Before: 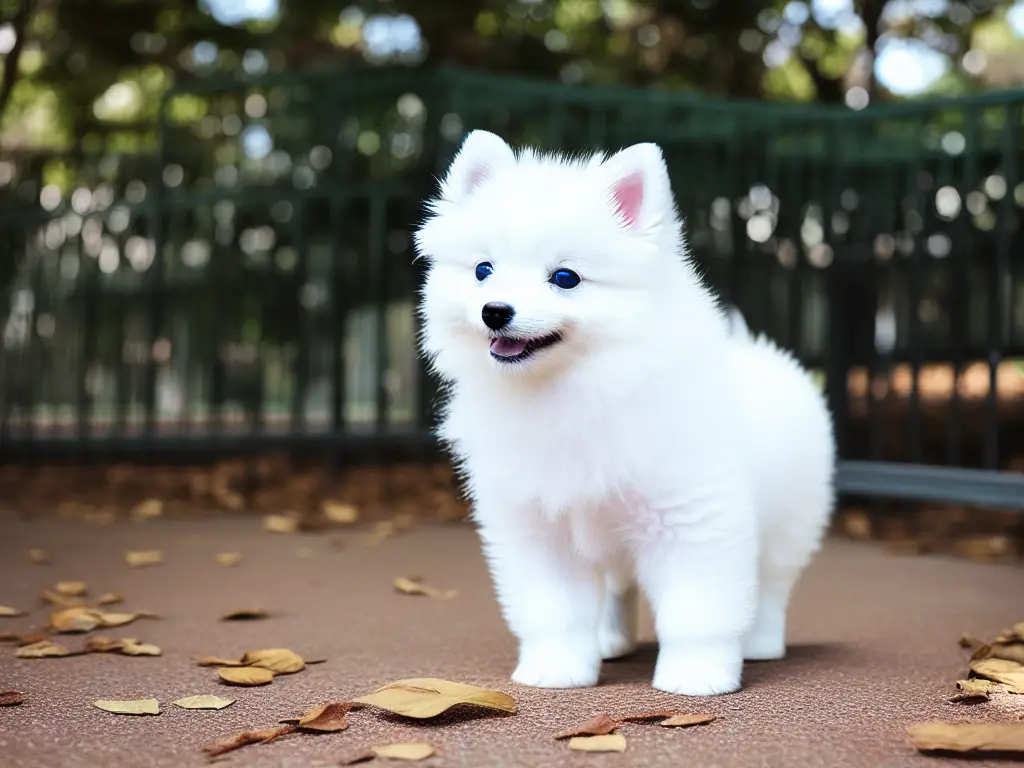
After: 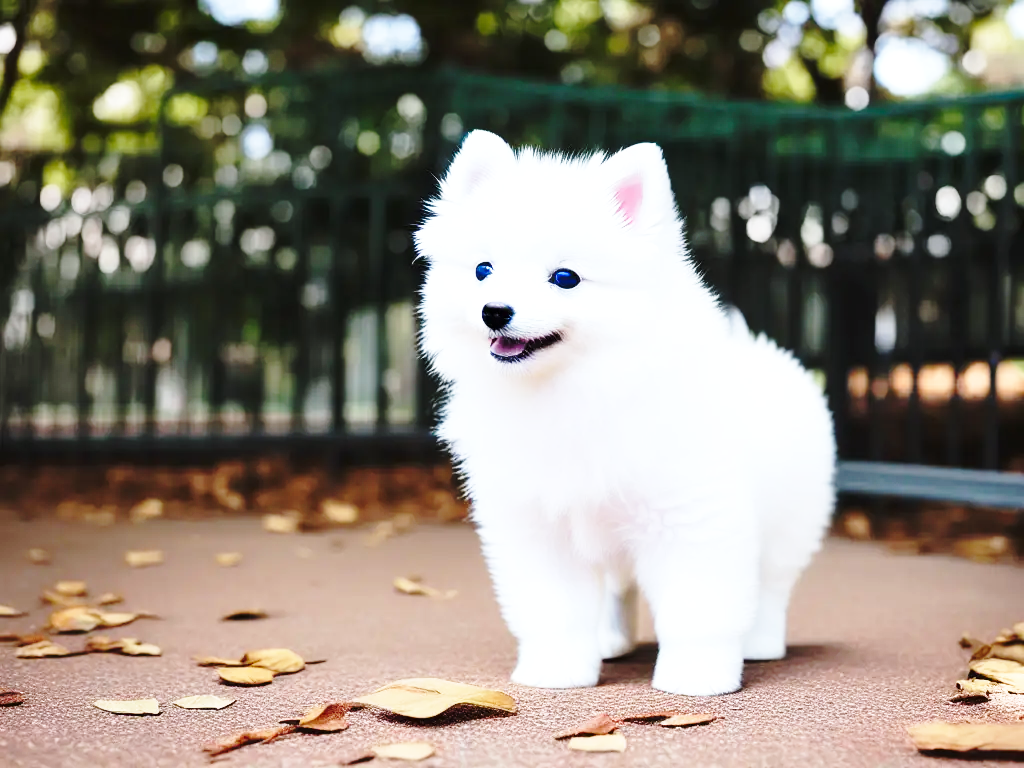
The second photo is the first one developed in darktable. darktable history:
white balance: red 1.004, blue 1.024
base curve: curves: ch0 [(0, 0) (0.032, 0.037) (0.105, 0.228) (0.435, 0.76) (0.856, 0.983) (1, 1)], preserve colors none
